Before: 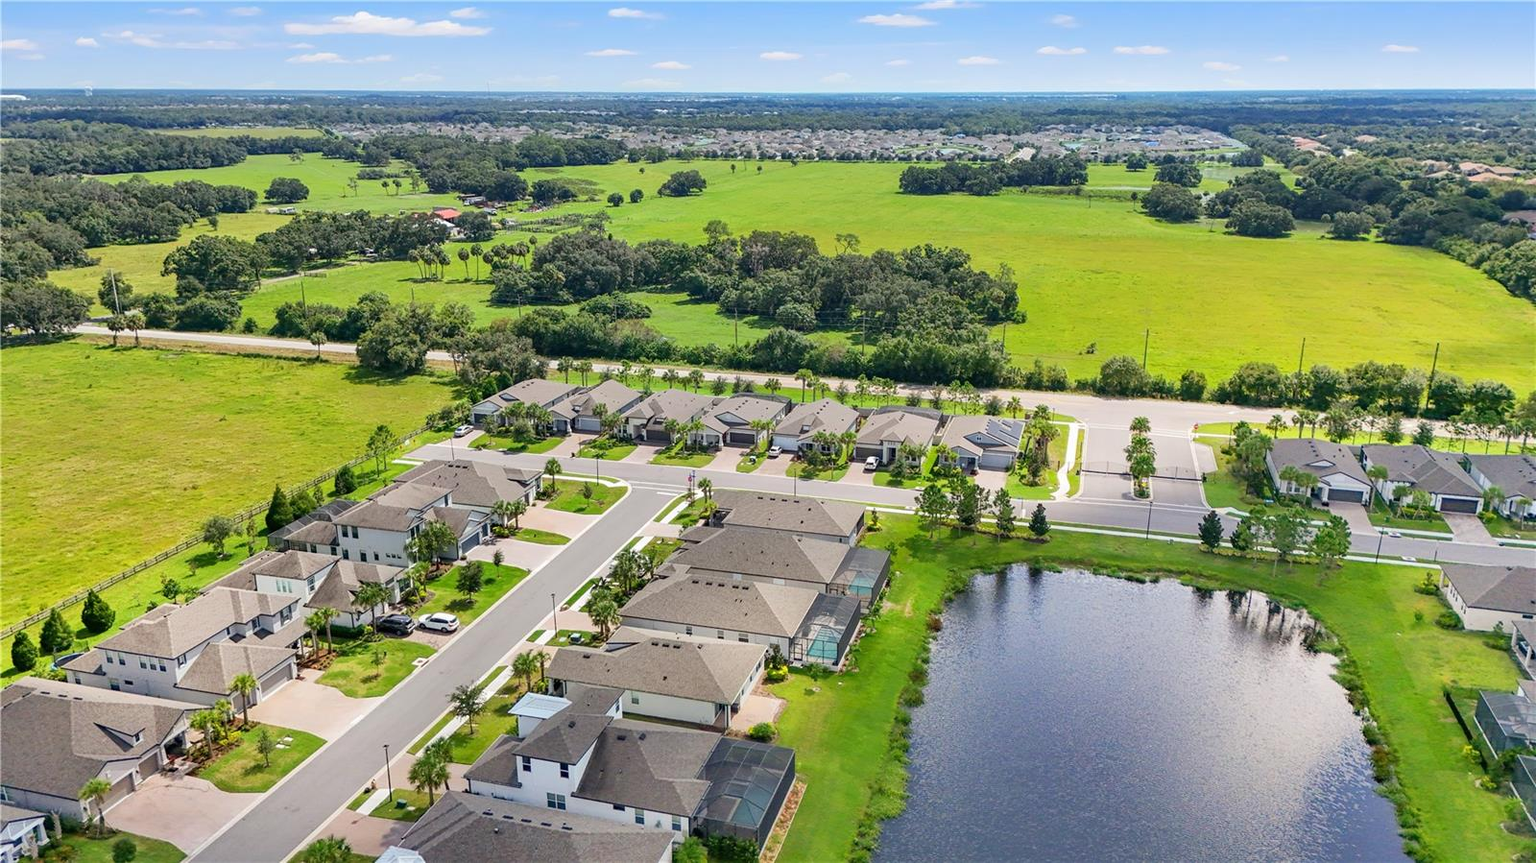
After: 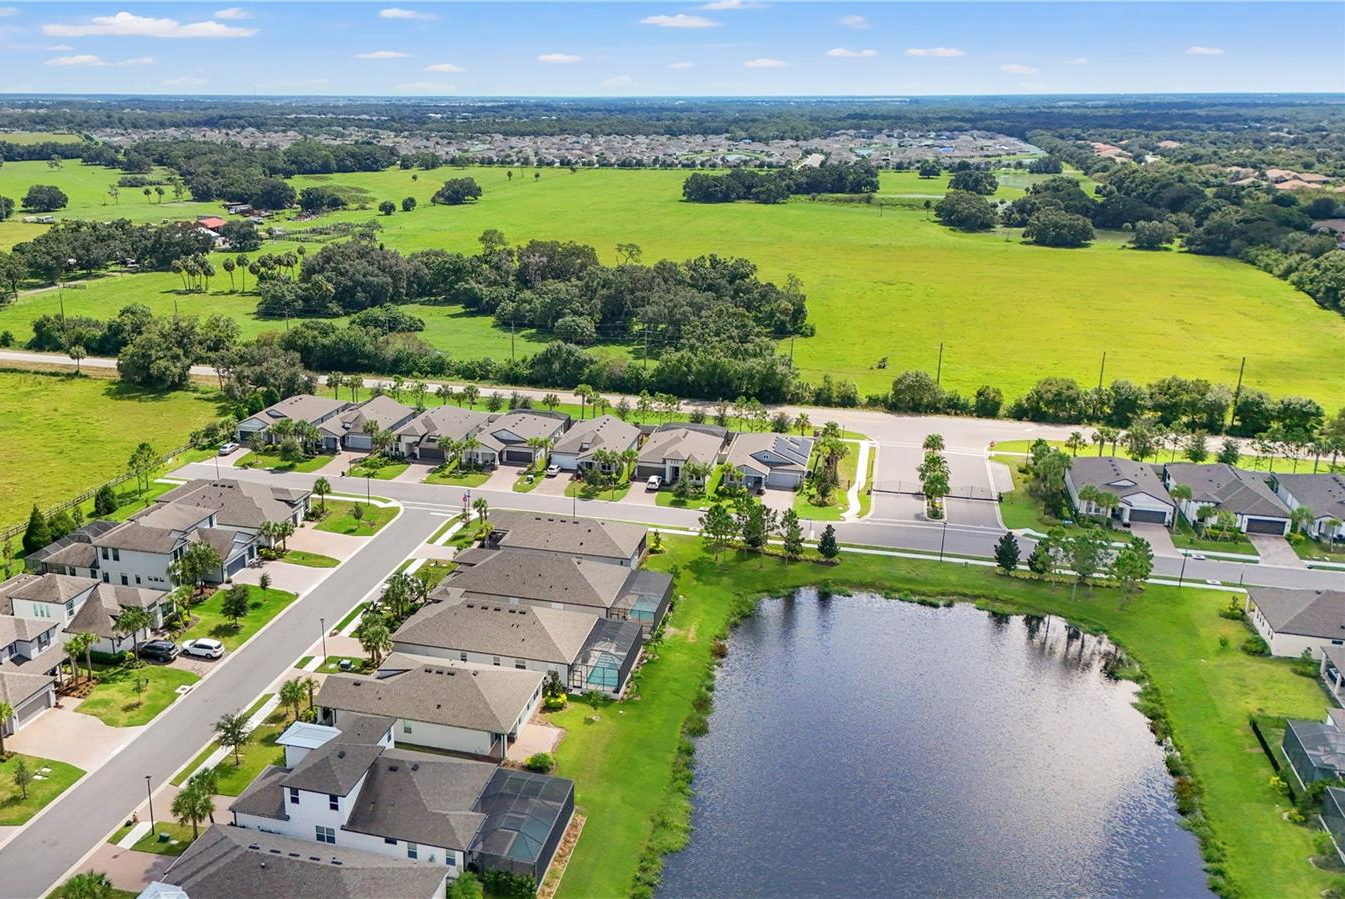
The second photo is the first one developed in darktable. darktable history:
tone equalizer: on, module defaults
crop: left 15.915%
color correction: highlights b* 0.022, saturation 0.975
